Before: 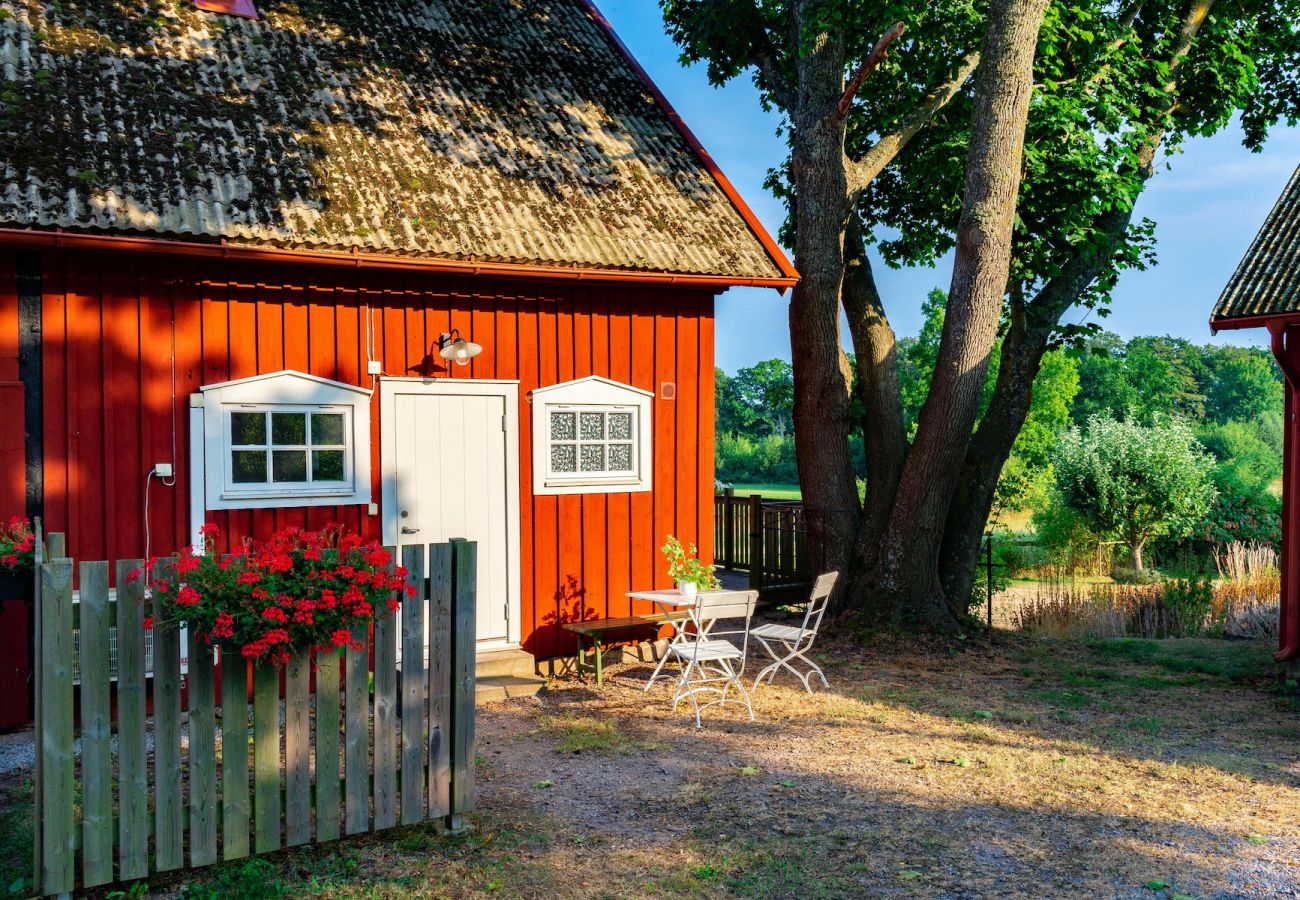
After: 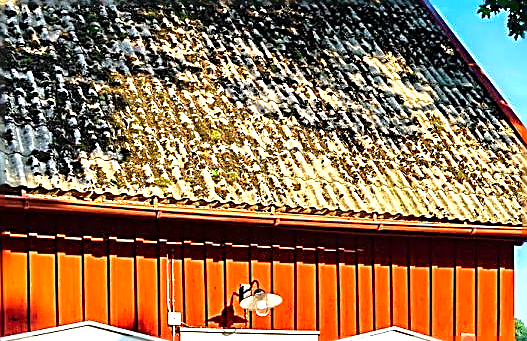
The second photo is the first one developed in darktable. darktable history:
shadows and highlights: shadows -20, white point adjustment -2, highlights -35
exposure: black level correction 0, exposure 1 EV, compensate exposure bias true, compensate highlight preservation false
sharpen: amount 2
crop: left 15.452%, top 5.459%, right 43.956%, bottom 56.62%
